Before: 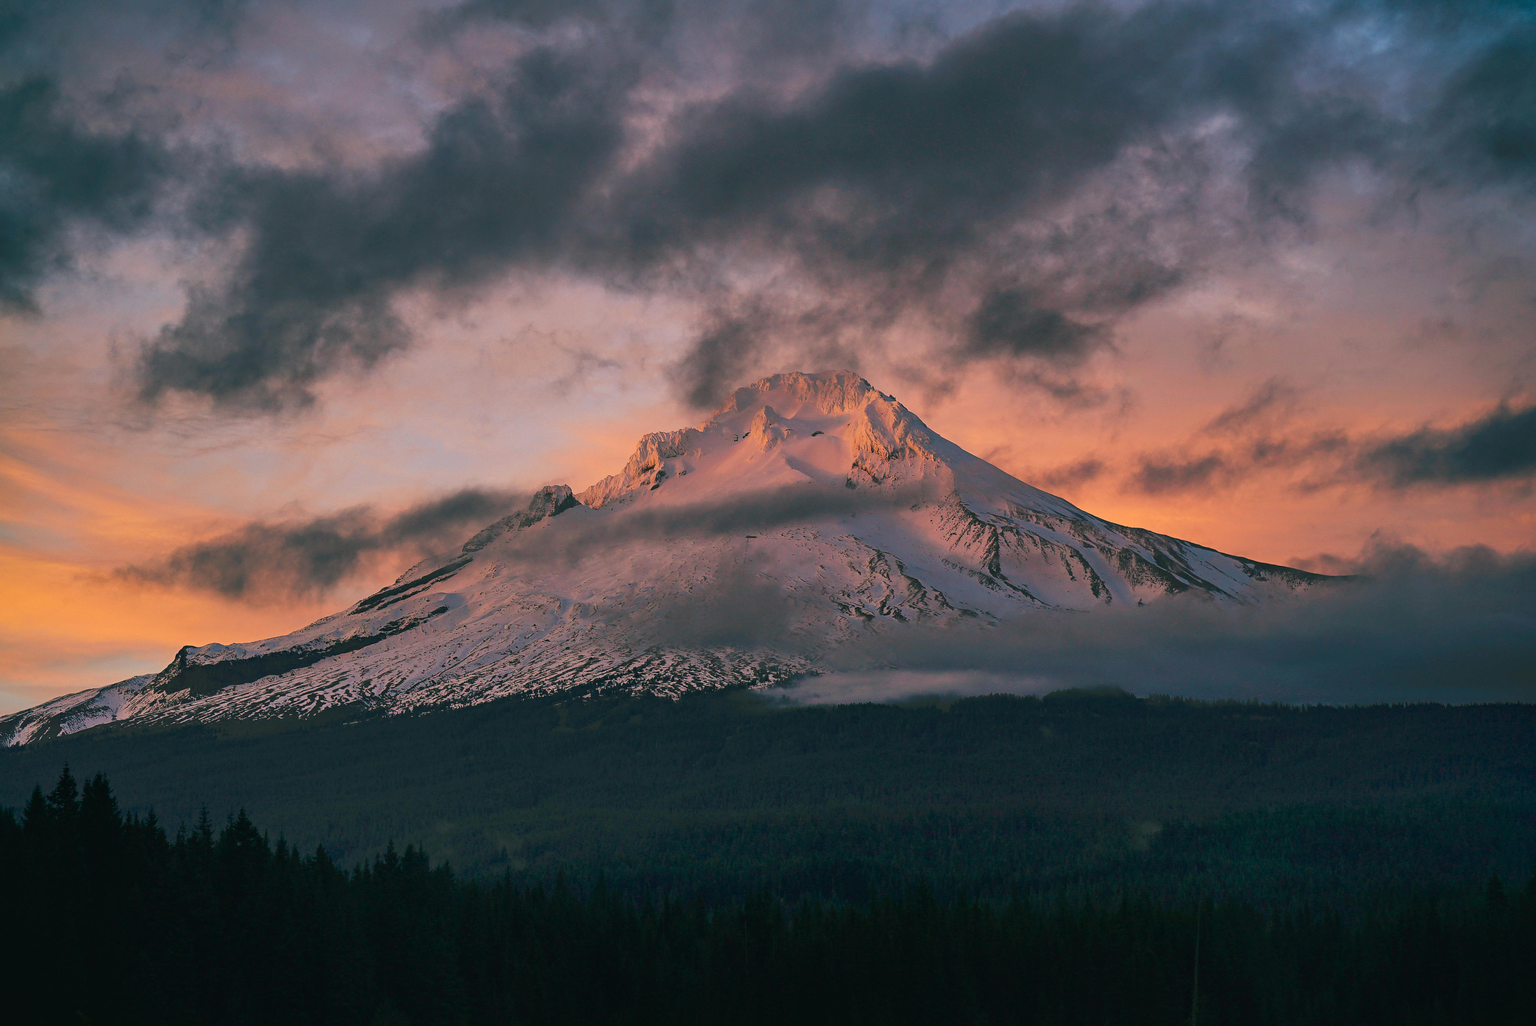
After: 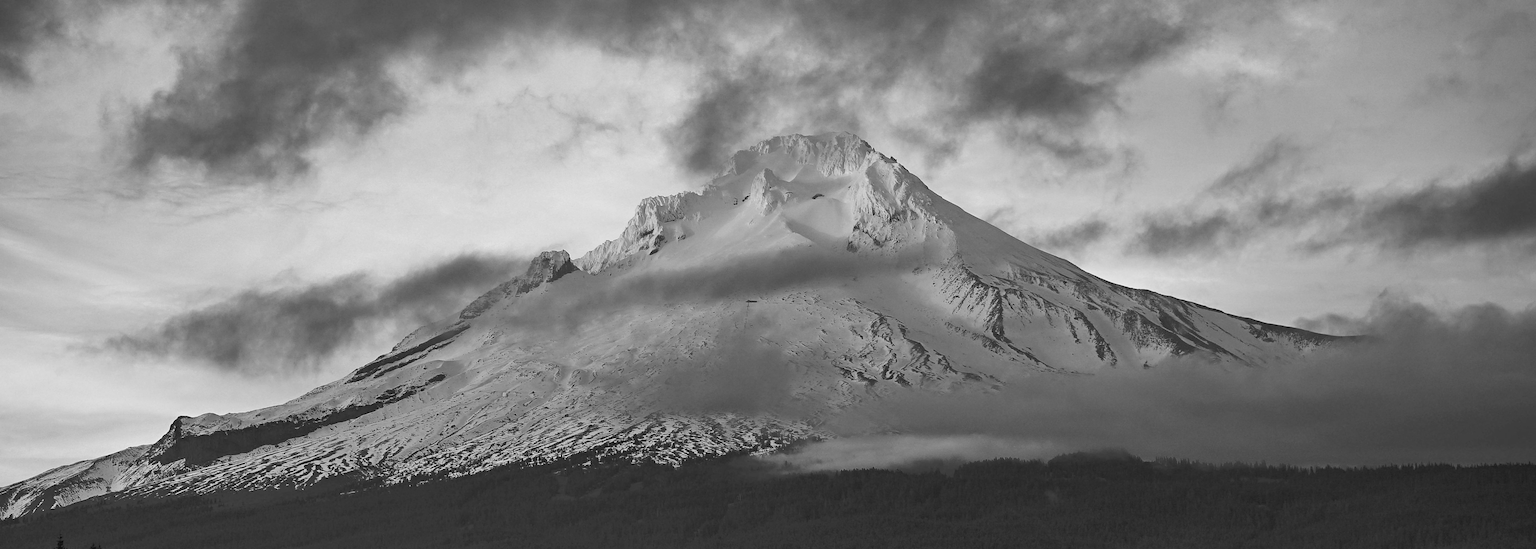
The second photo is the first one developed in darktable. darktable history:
exposure: exposure 1 EV, compensate highlight preservation false
monochrome: a -92.57, b 58.91
rotate and perspective: rotation -0.45°, automatic cropping original format, crop left 0.008, crop right 0.992, crop top 0.012, crop bottom 0.988
crop and rotate: top 23.043%, bottom 23.437%
